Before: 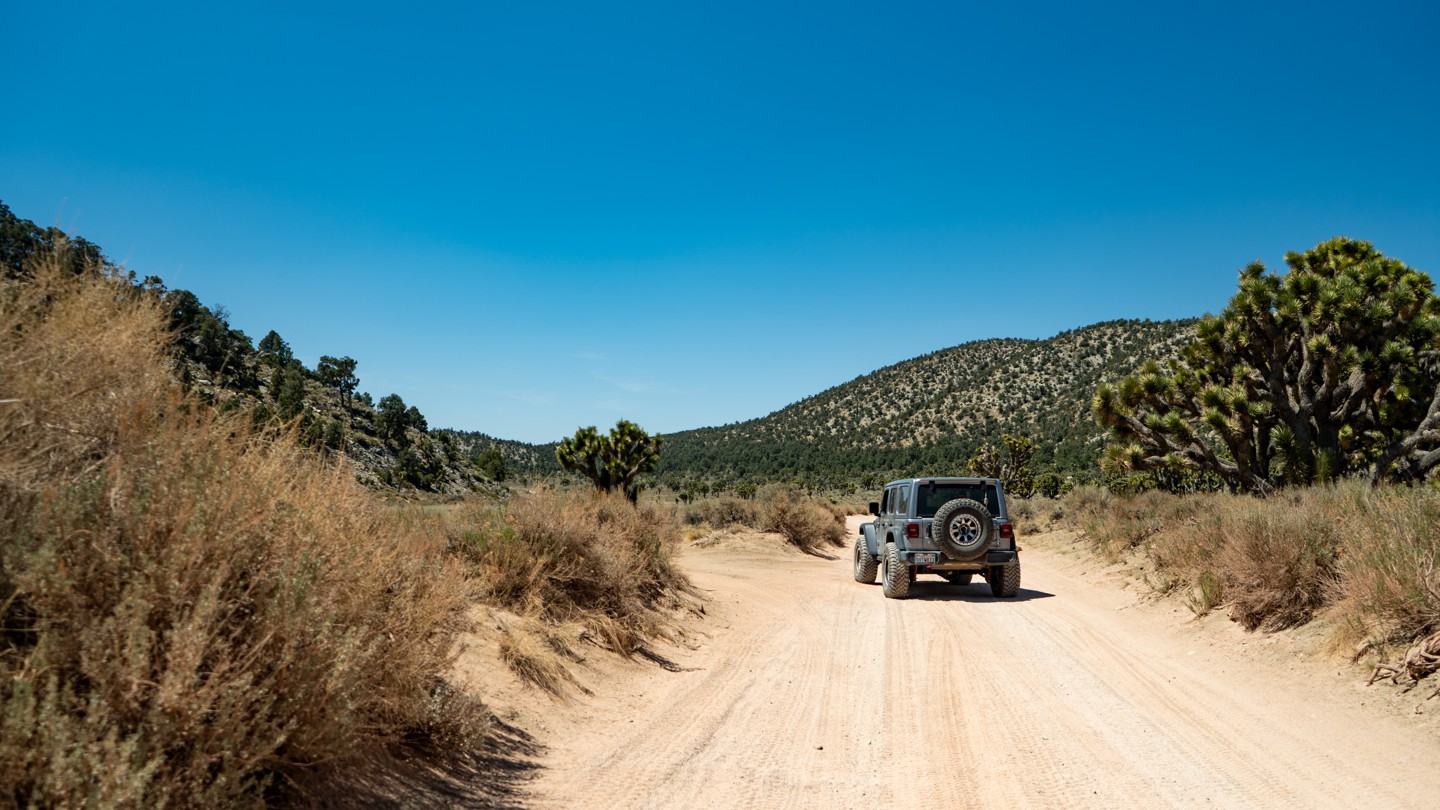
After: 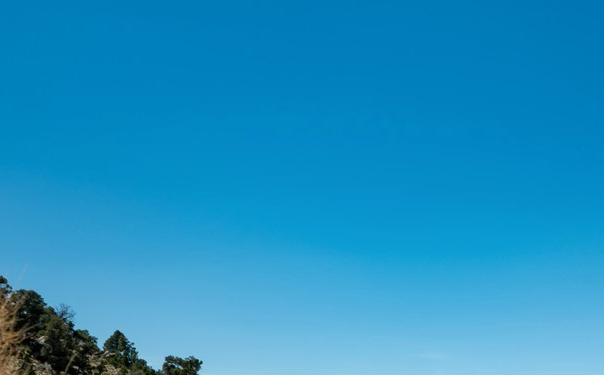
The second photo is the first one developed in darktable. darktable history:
crop and rotate: left 10.817%, top 0.062%, right 47.194%, bottom 53.626%
shadows and highlights: shadows 0, highlights 40
